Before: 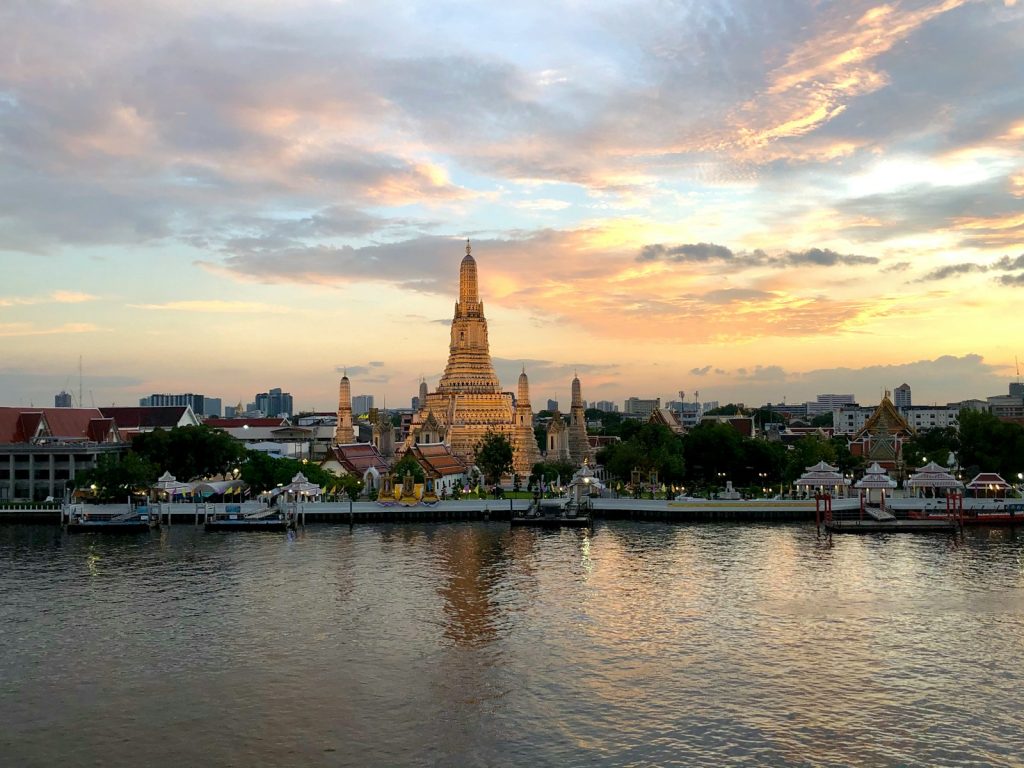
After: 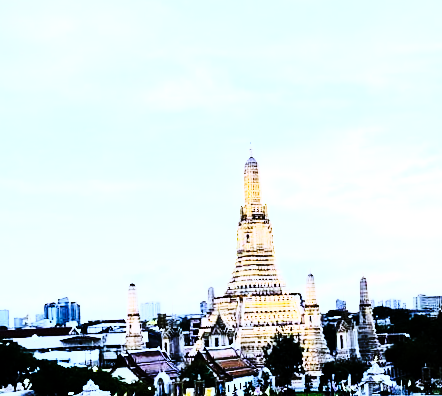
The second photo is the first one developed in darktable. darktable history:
crop: left 20.248%, top 10.86%, right 35.675%, bottom 34.321%
tone equalizer: -8 EV -1.08 EV, -7 EV -1.01 EV, -6 EV -0.867 EV, -5 EV -0.578 EV, -3 EV 0.578 EV, -2 EV 0.867 EV, -1 EV 1.01 EV, +0 EV 1.08 EV, edges refinement/feathering 500, mask exposure compensation -1.57 EV, preserve details no
rotate and perspective: rotation -2°, crop left 0.022, crop right 0.978, crop top 0.049, crop bottom 0.951
base curve: curves: ch0 [(0, 0) (0.036, 0.025) (0.121, 0.166) (0.206, 0.329) (0.605, 0.79) (1, 1)], preserve colors none
exposure: black level correction 0.001, exposure 0.5 EV, compensate exposure bias true, compensate highlight preservation false
white balance: red 0.766, blue 1.537
rgb curve: curves: ch0 [(0, 0) (0.21, 0.15) (0.24, 0.21) (0.5, 0.75) (0.75, 0.96) (0.89, 0.99) (1, 1)]; ch1 [(0, 0.02) (0.21, 0.13) (0.25, 0.2) (0.5, 0.67) (0.75, 0.9) (0.89, 0.97) (1, 1)]; ch2 [(0, 0.02) (0.21, 0.13) (0.25, 0.2) (0.5, 0.67) (0.75, 0.9) (0.89, 0.97) (1, 1)], compensate middle gray true
